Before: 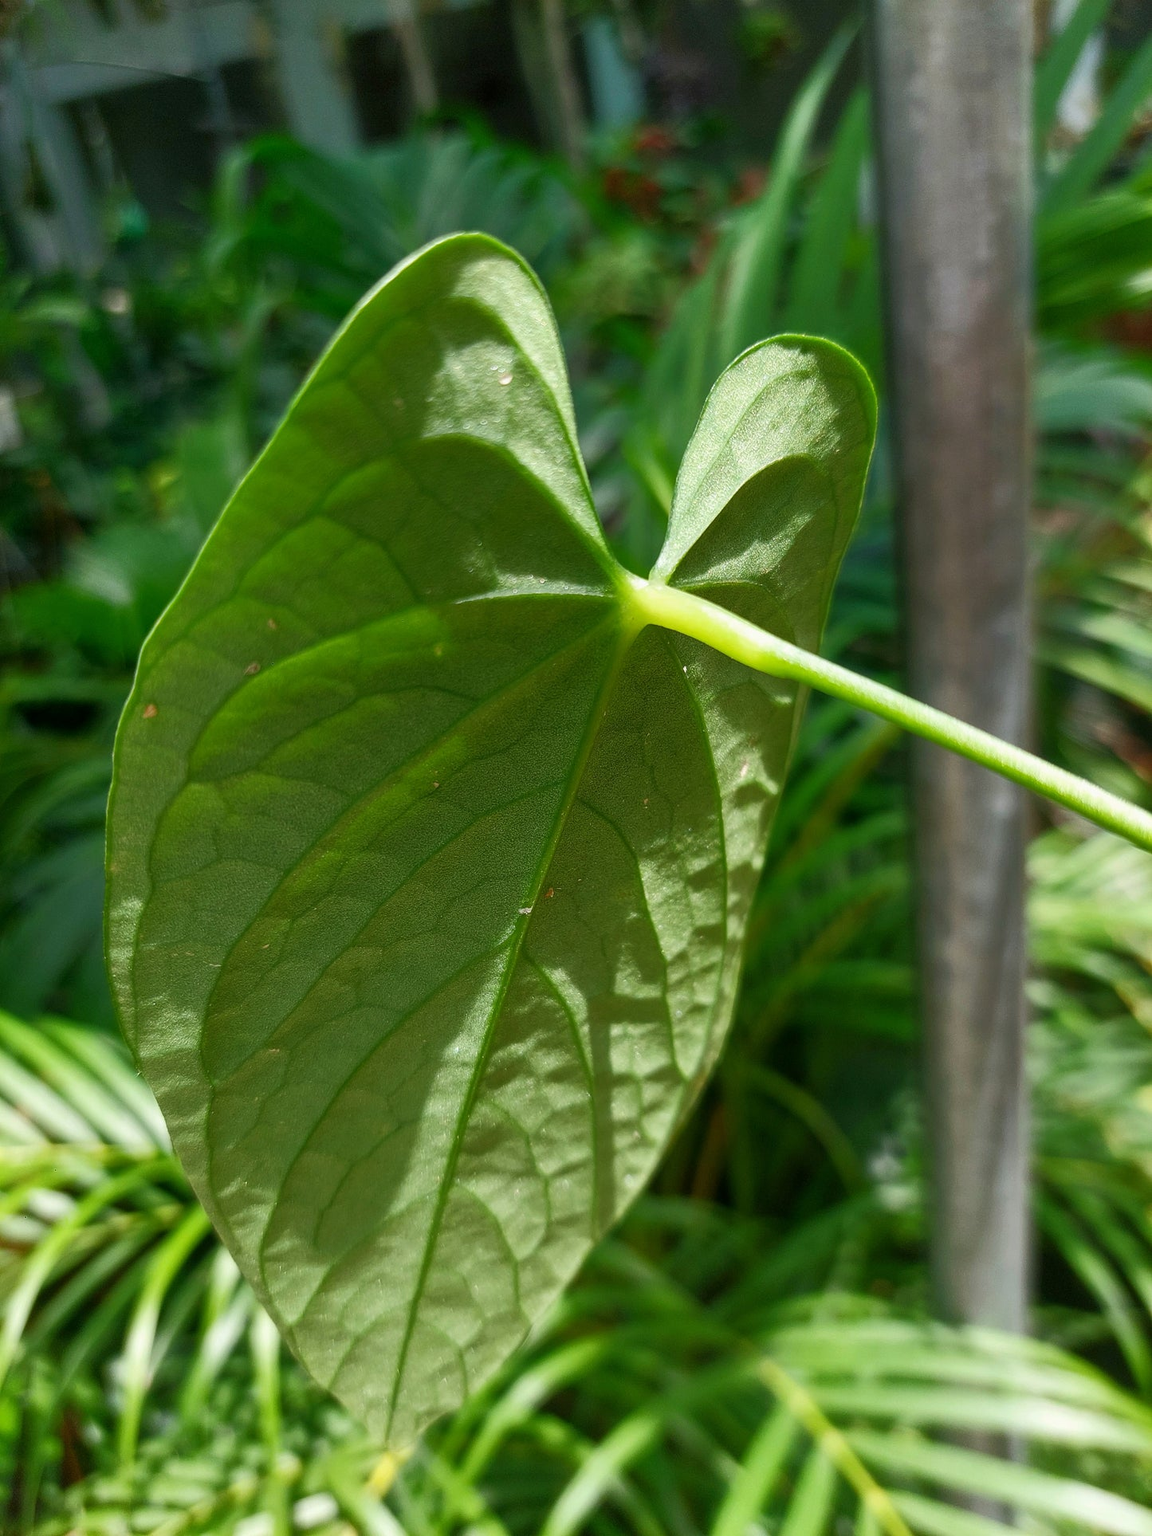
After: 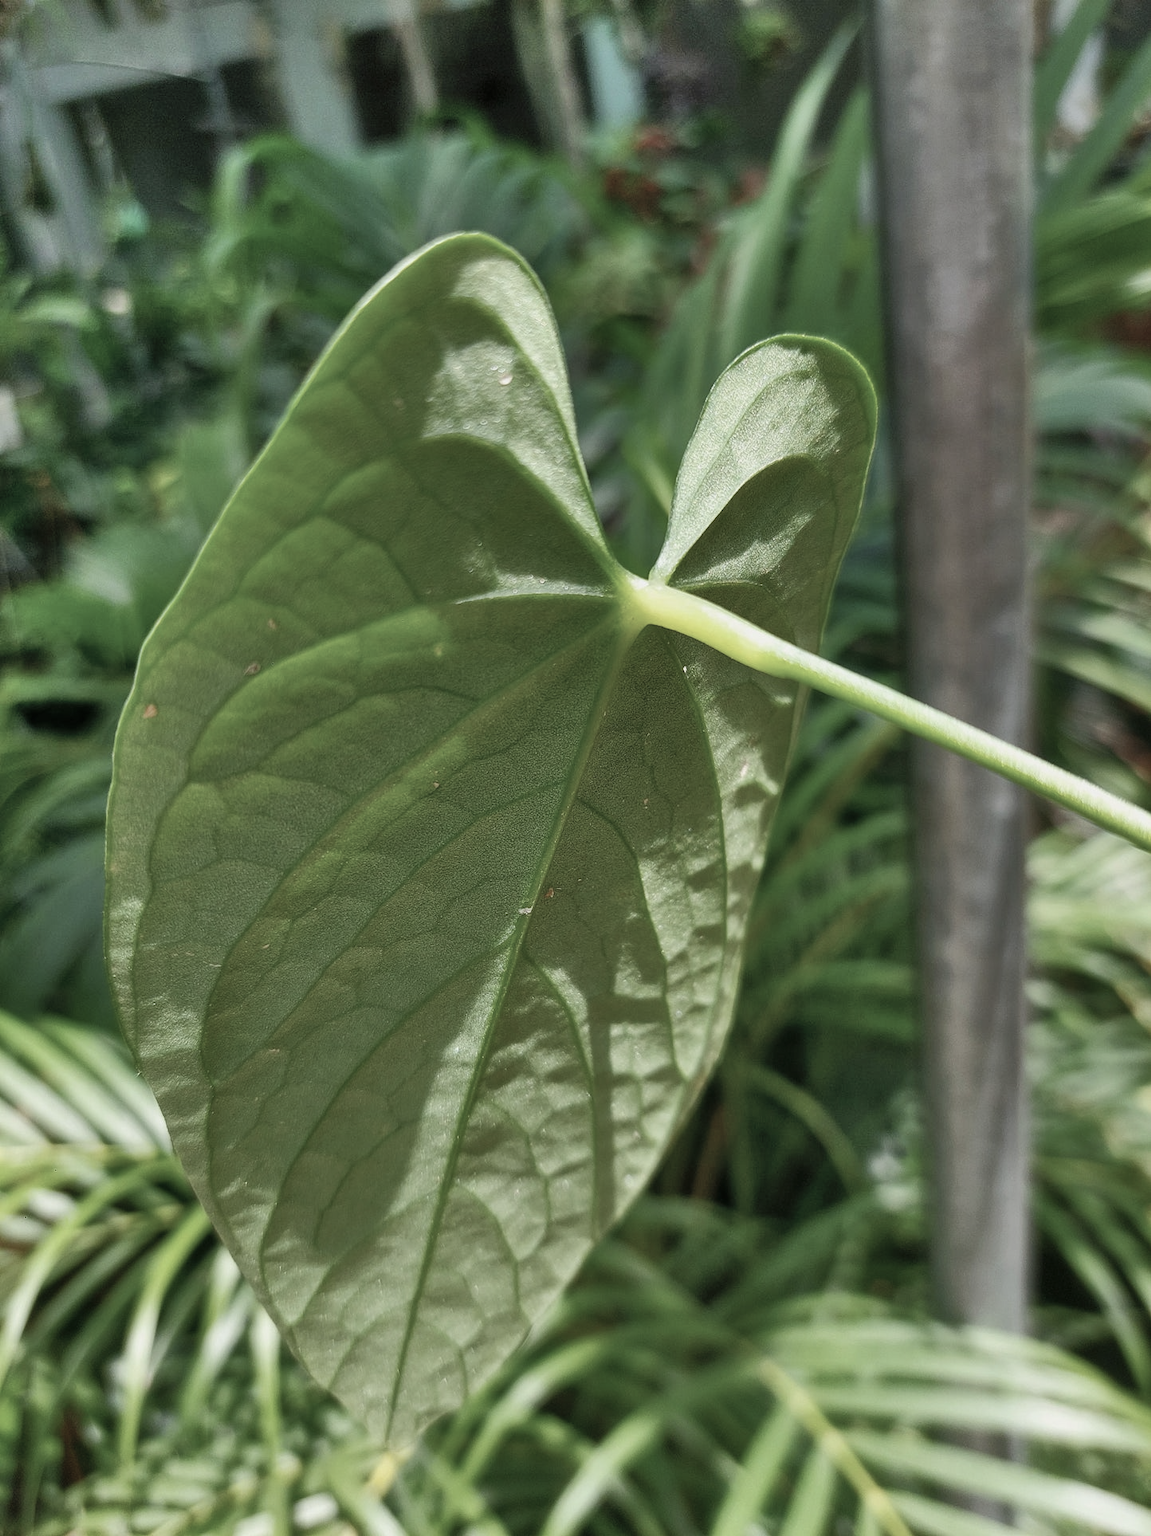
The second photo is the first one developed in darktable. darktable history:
exposure: exposure -0.149 EV, compensate highlight preservation false
shadows and highlights: shadows 73.25, highlights -25.94, soften with gaussian
color correction: highlights b* -0.06, saturation 0.545
